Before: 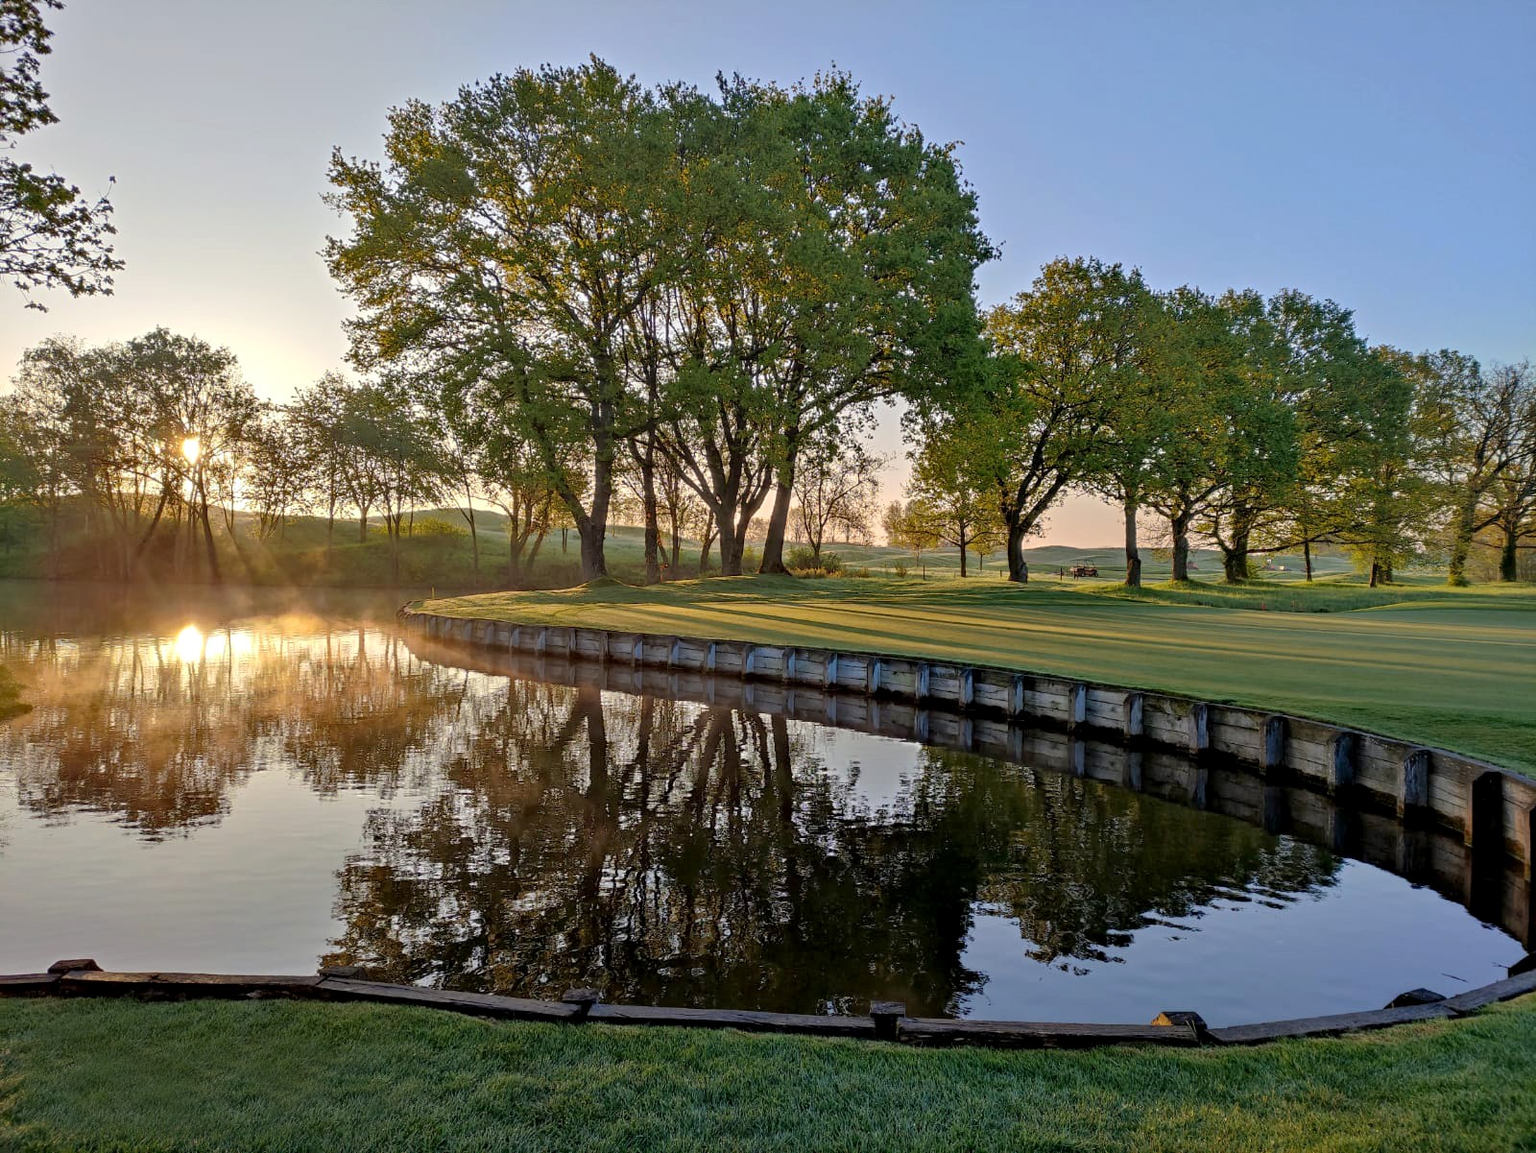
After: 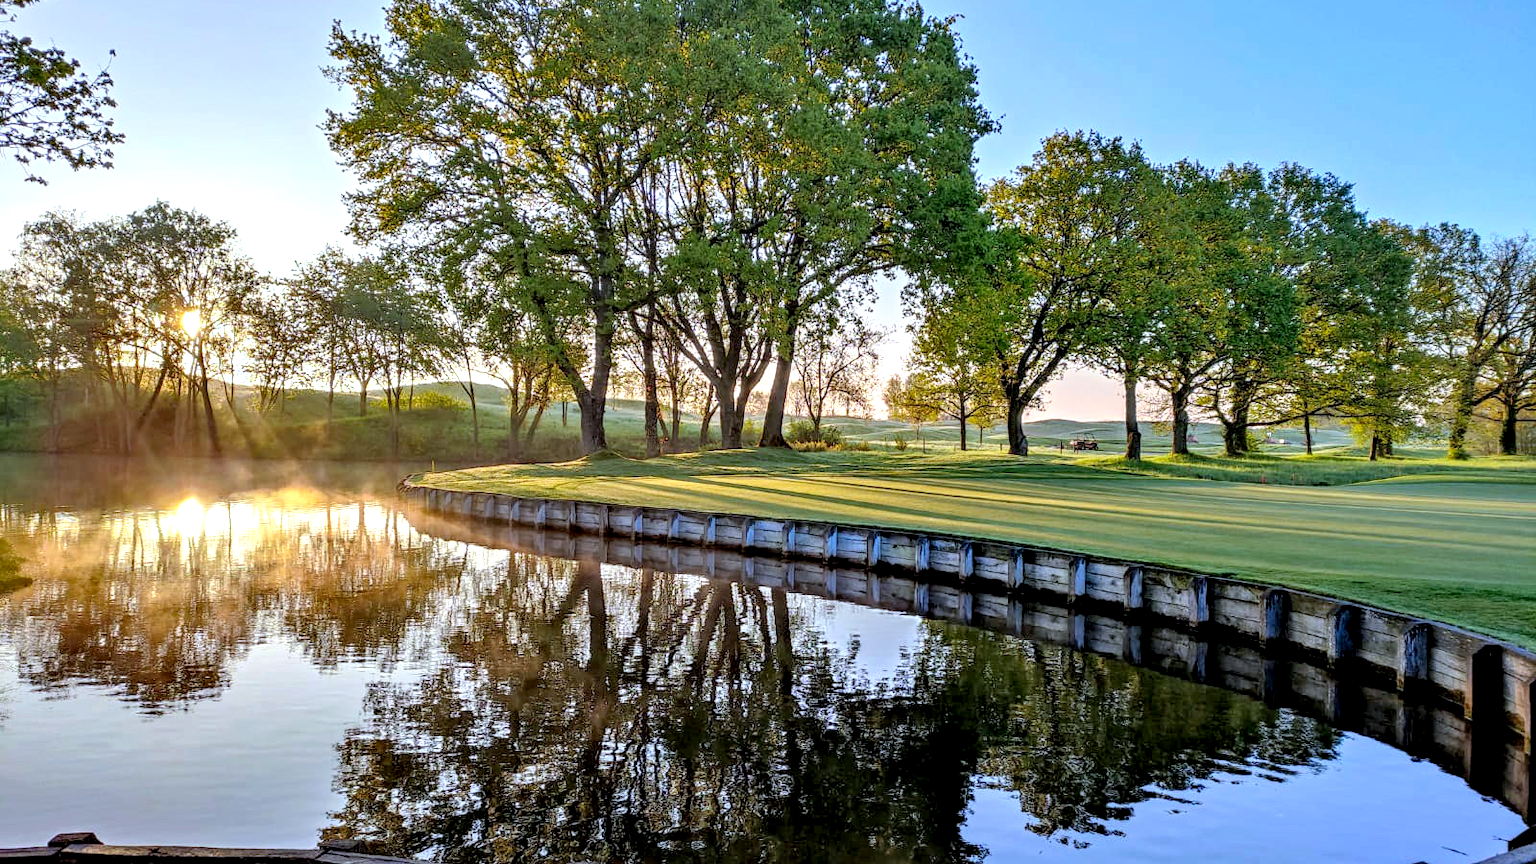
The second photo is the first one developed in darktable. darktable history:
crop: top 11.038%, bottom 13.962%
local contrast: highlights 65%, shadows 54%, detail 169%, midtone range 0.514
contrast brightness saturation: contrast 0.07, brightness 0.18, saturation 0.4
white balance: red 0.926, green 1.003, blue 1.133
